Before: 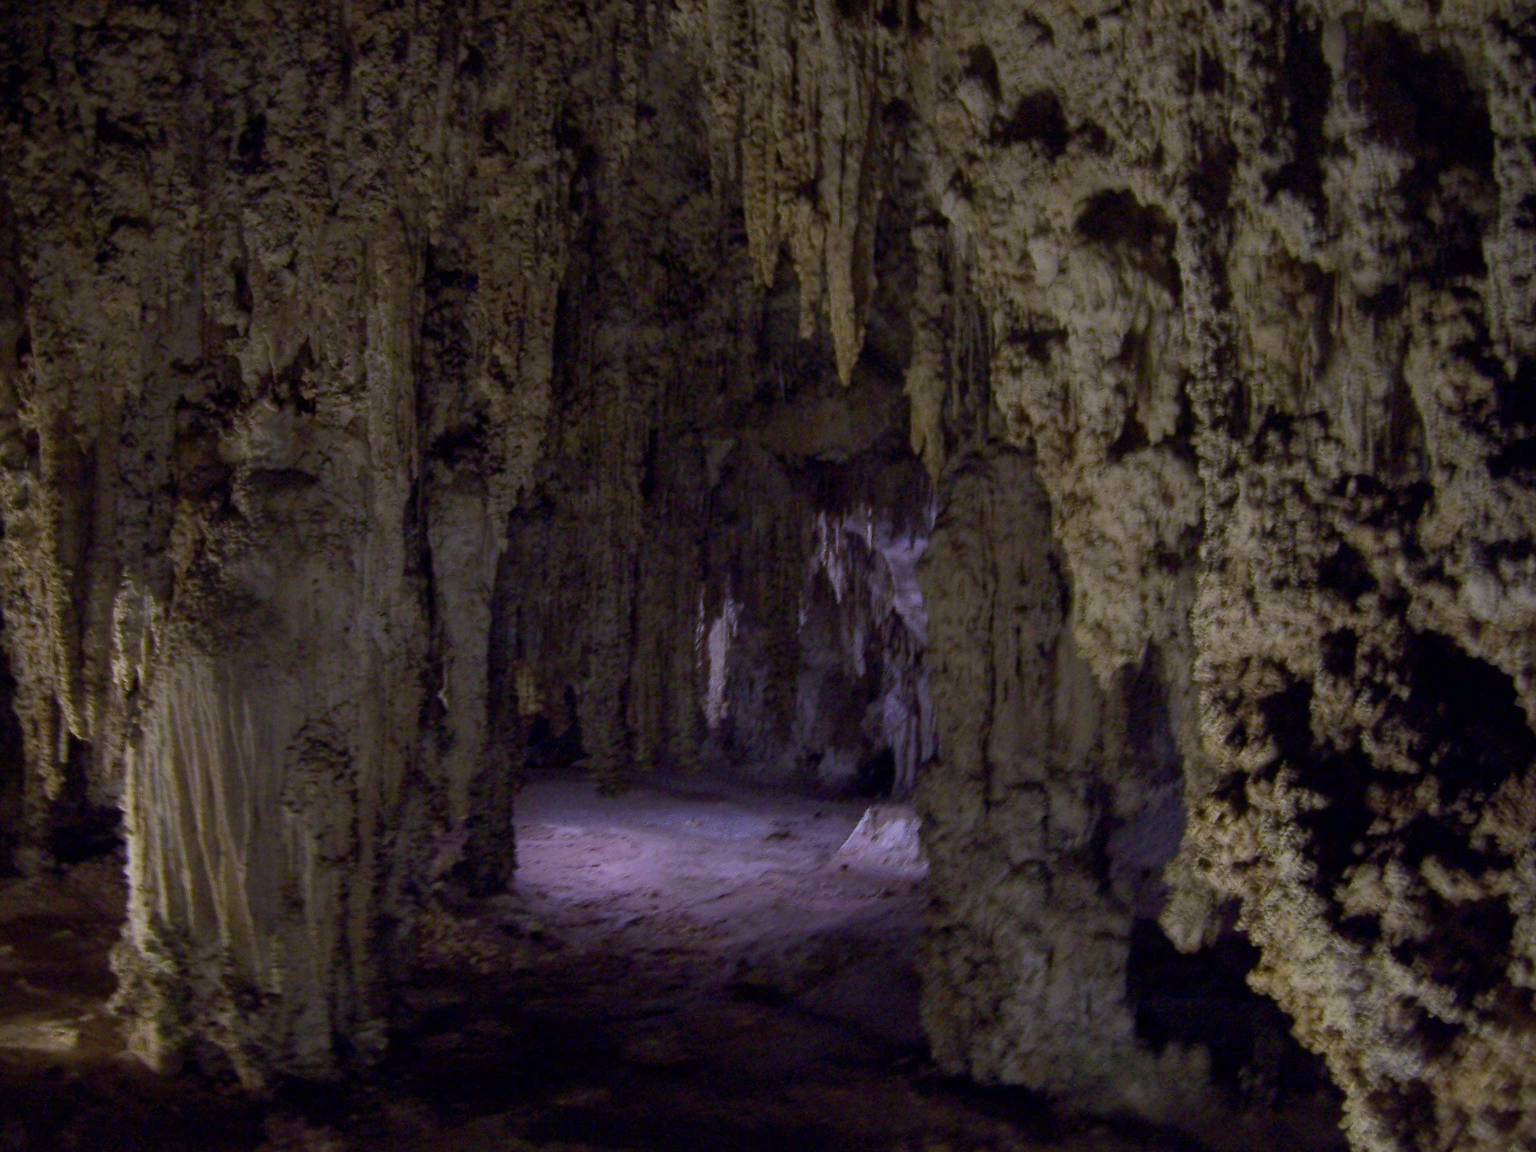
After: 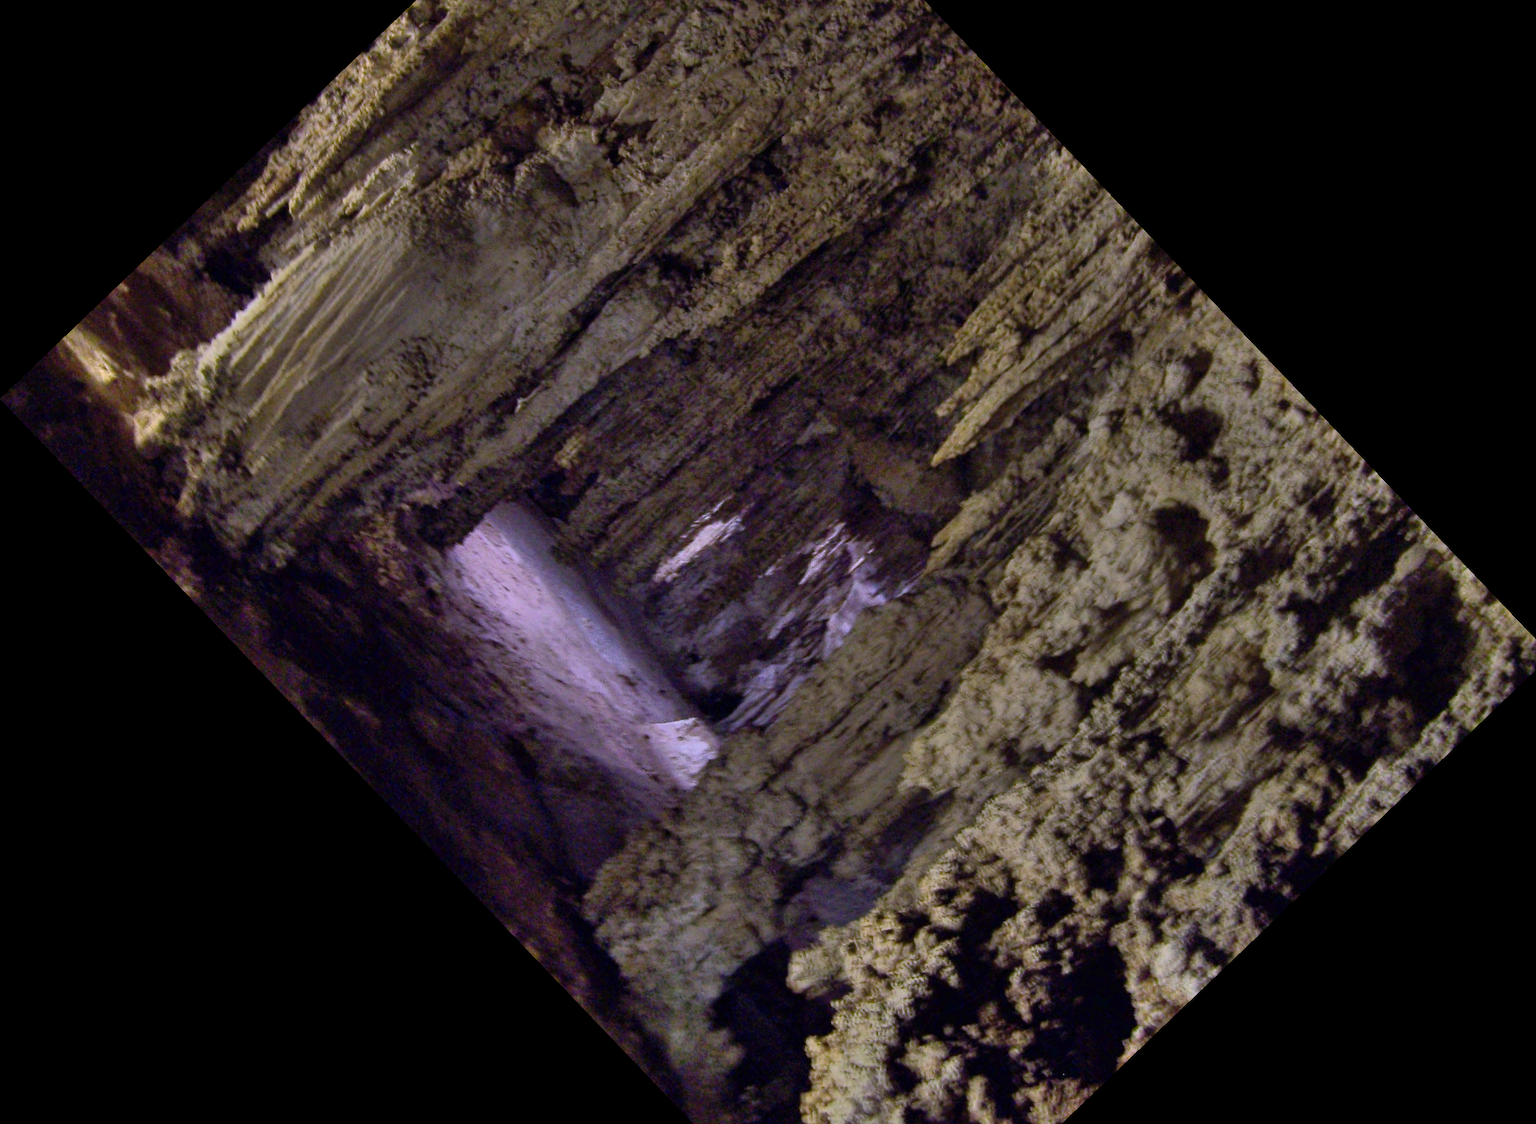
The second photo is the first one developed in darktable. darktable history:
color zones: curves: ch0 [(0.25, 0.5) (0.347, 0.092) (0.75, 0.5)]; ch1 [(0.25, 0.5) (0.33, 0.51) (0.75, 0.5)]
crop and rotate: angle -46.26°, top 16.234%, right 0.912%, bottom 11.704%
shadows and highlights: shadows 52.42, soften with gaussian
